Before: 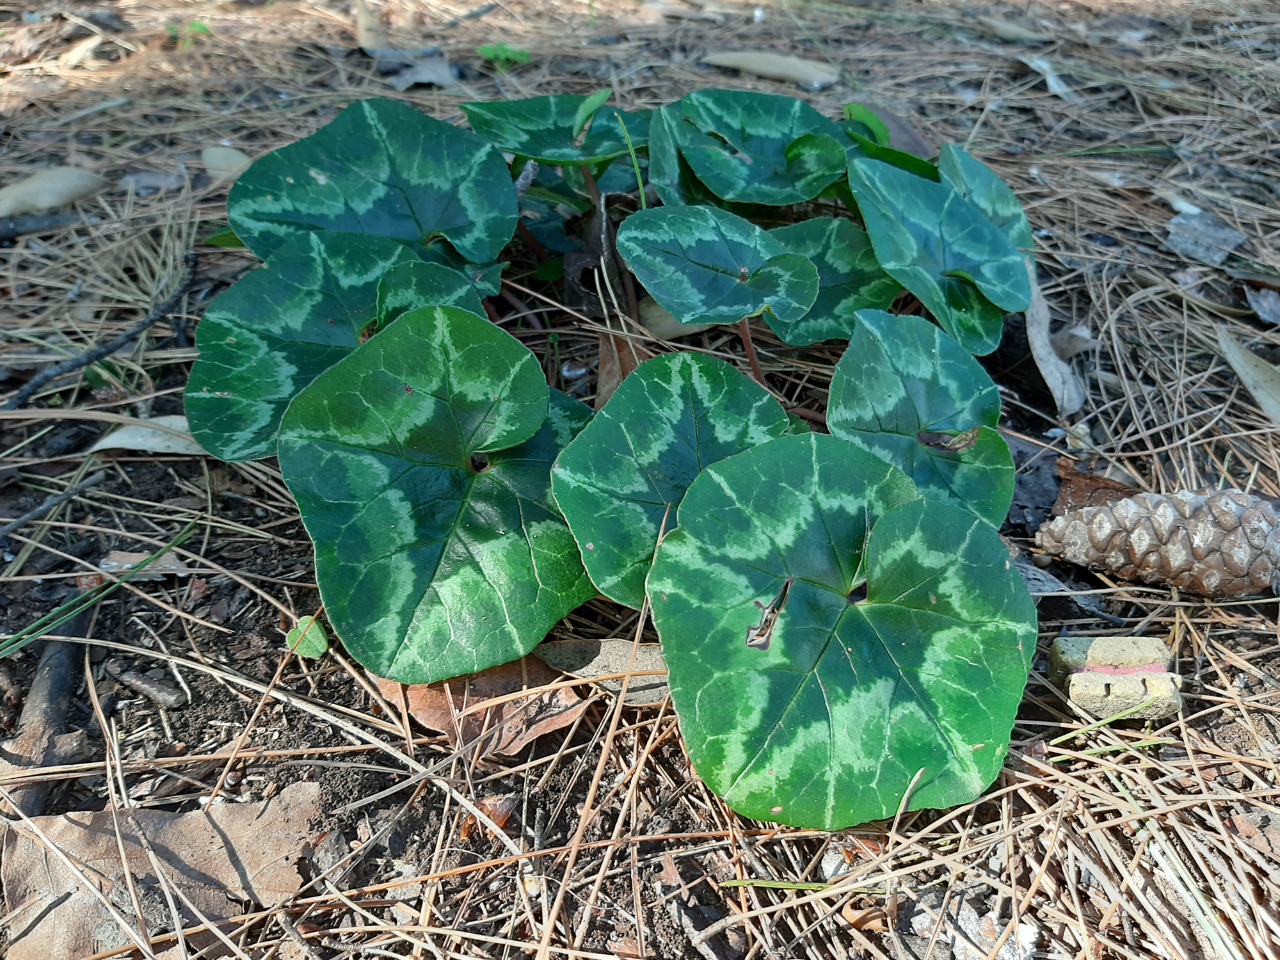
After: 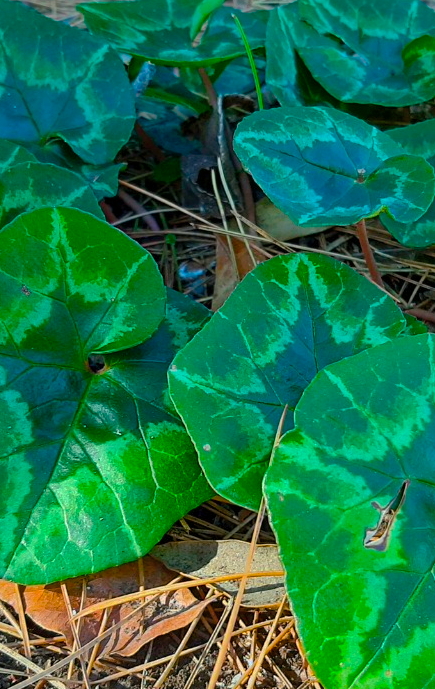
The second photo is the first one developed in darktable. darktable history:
shadows and highlights: shadows 39.35, highlights -59.82, highlights color adjustment 39.39%
crop and rotate: left 29.925%, top 10.387%, right 36.036%, bottom 17.783%
color balance rgb: linear chroma grading › global chroma 25.145%, perceptual saturation grading › global saturation 29.553%, global vibrance 50.087%
